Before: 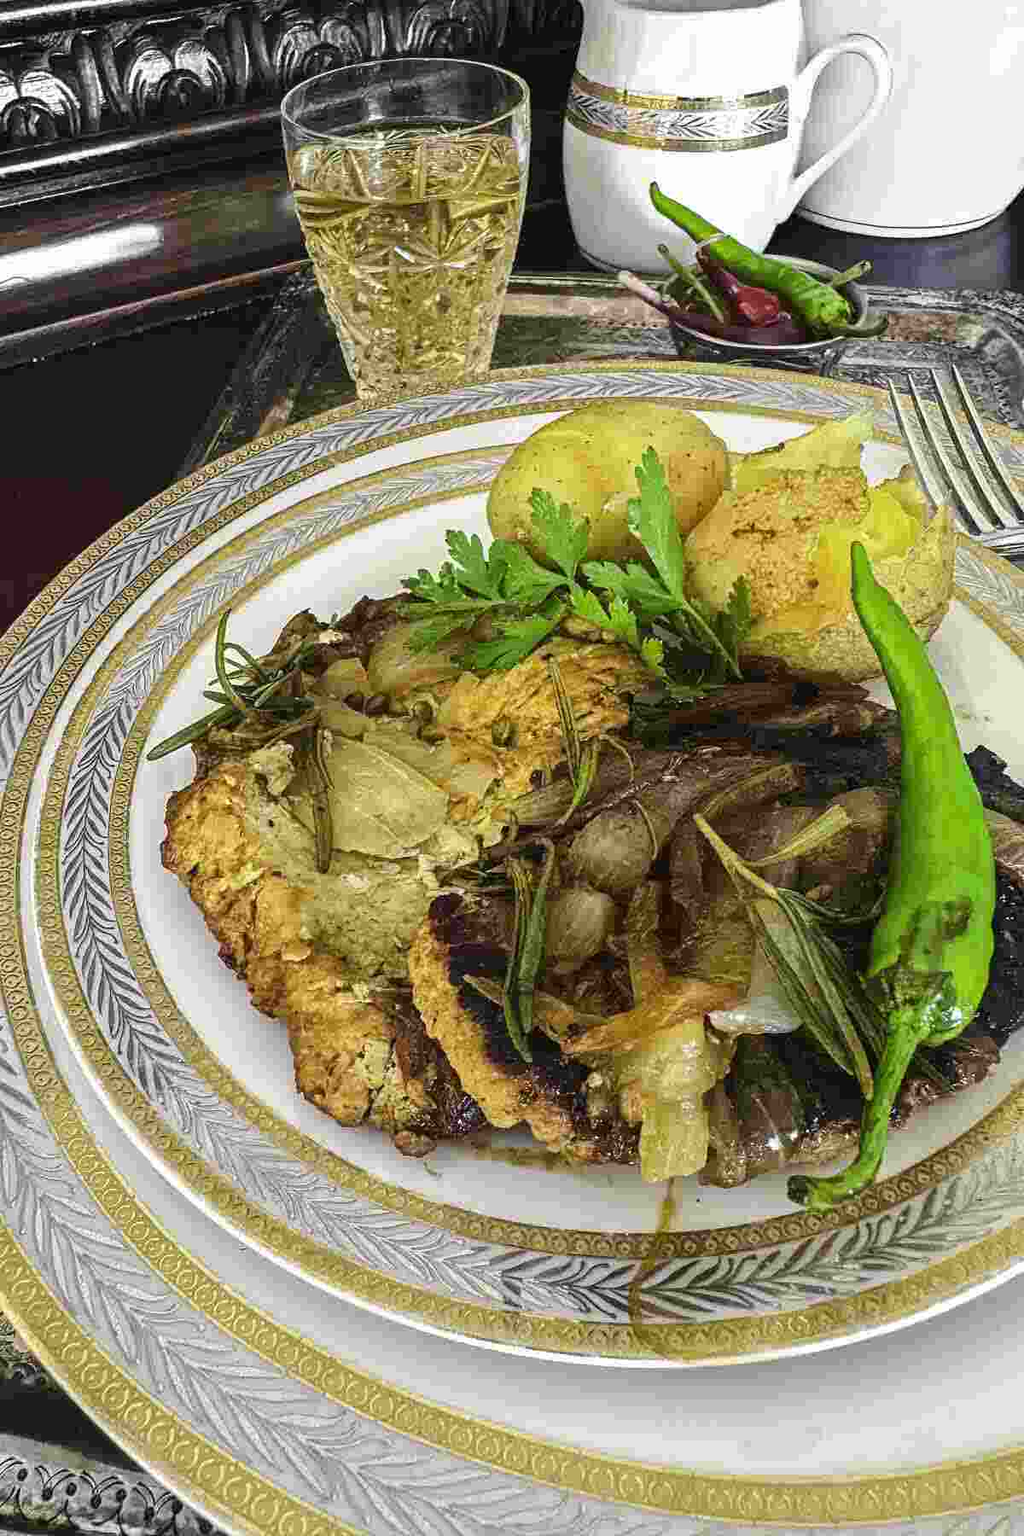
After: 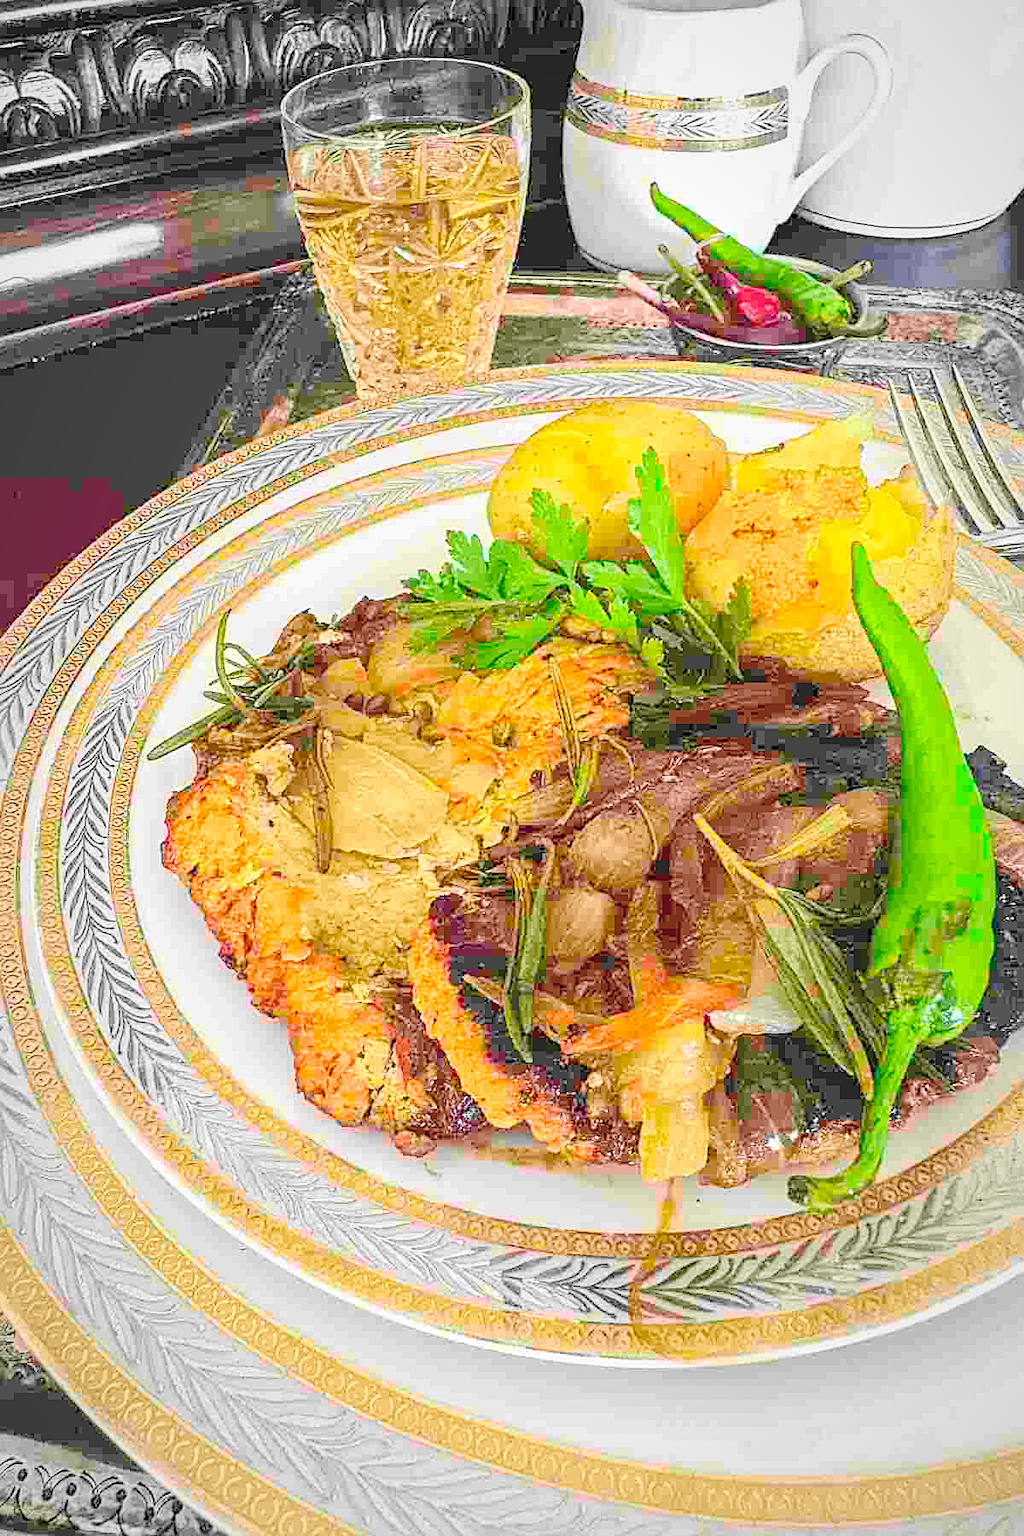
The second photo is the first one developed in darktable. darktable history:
sharpen: on, module defaults
vignetting: fall-off start 71.97%, fall-off radius 107.03%, width/height ratio 0.724
contrast brightness saturation: contrast 0.104, brightness 0.314, saturation 0.136
